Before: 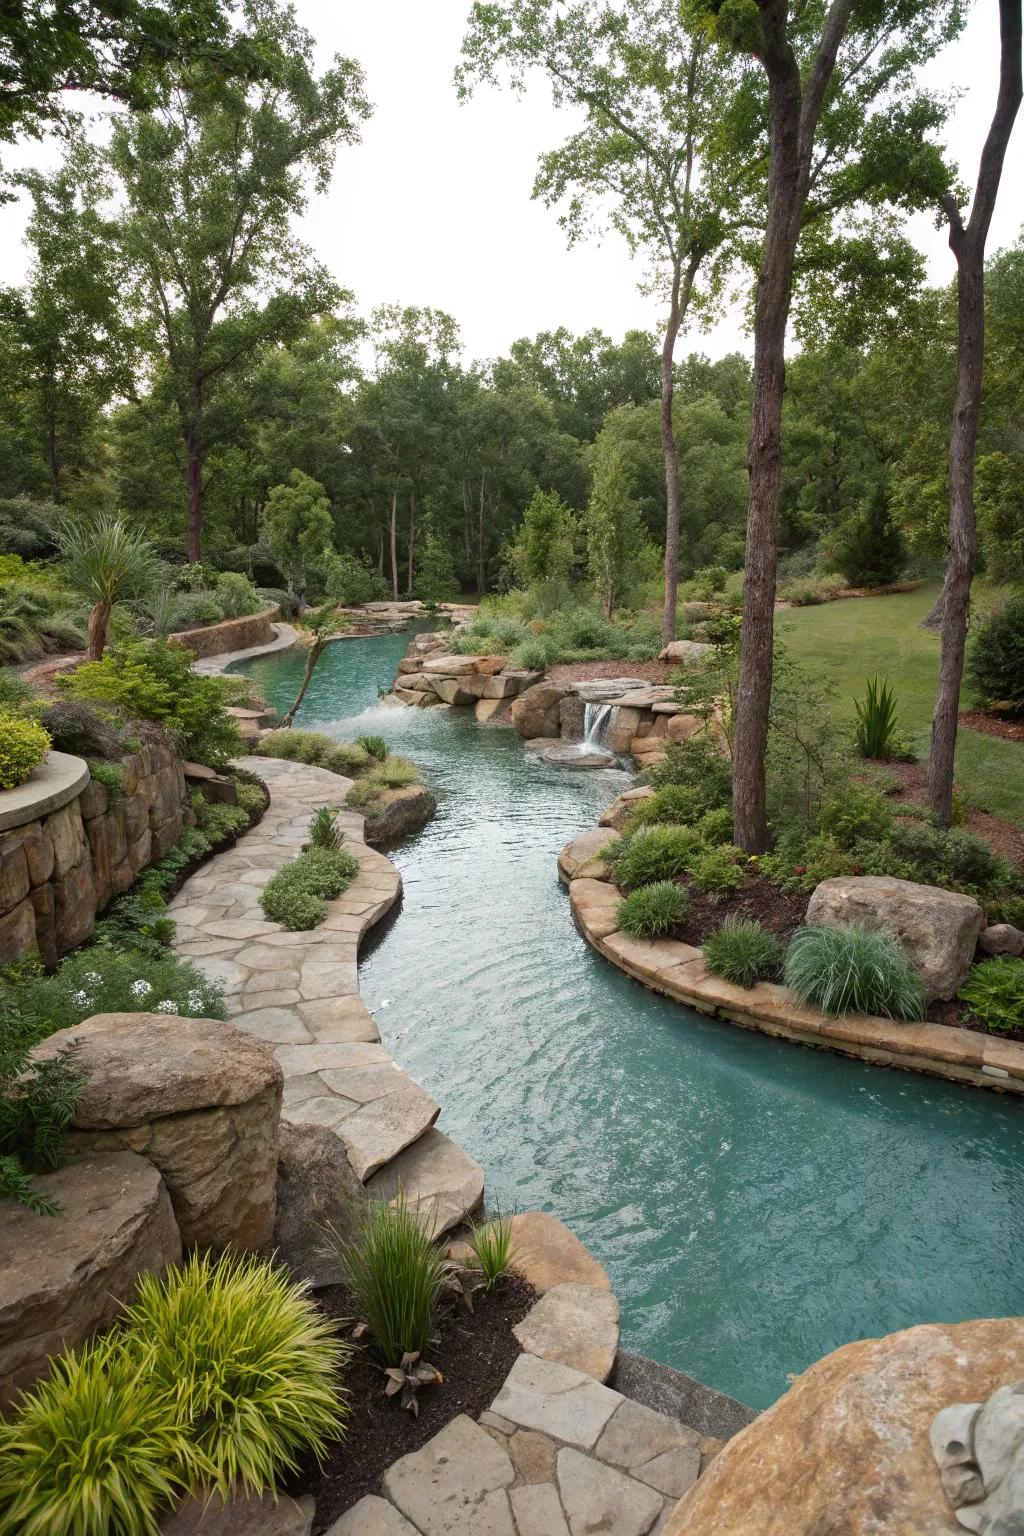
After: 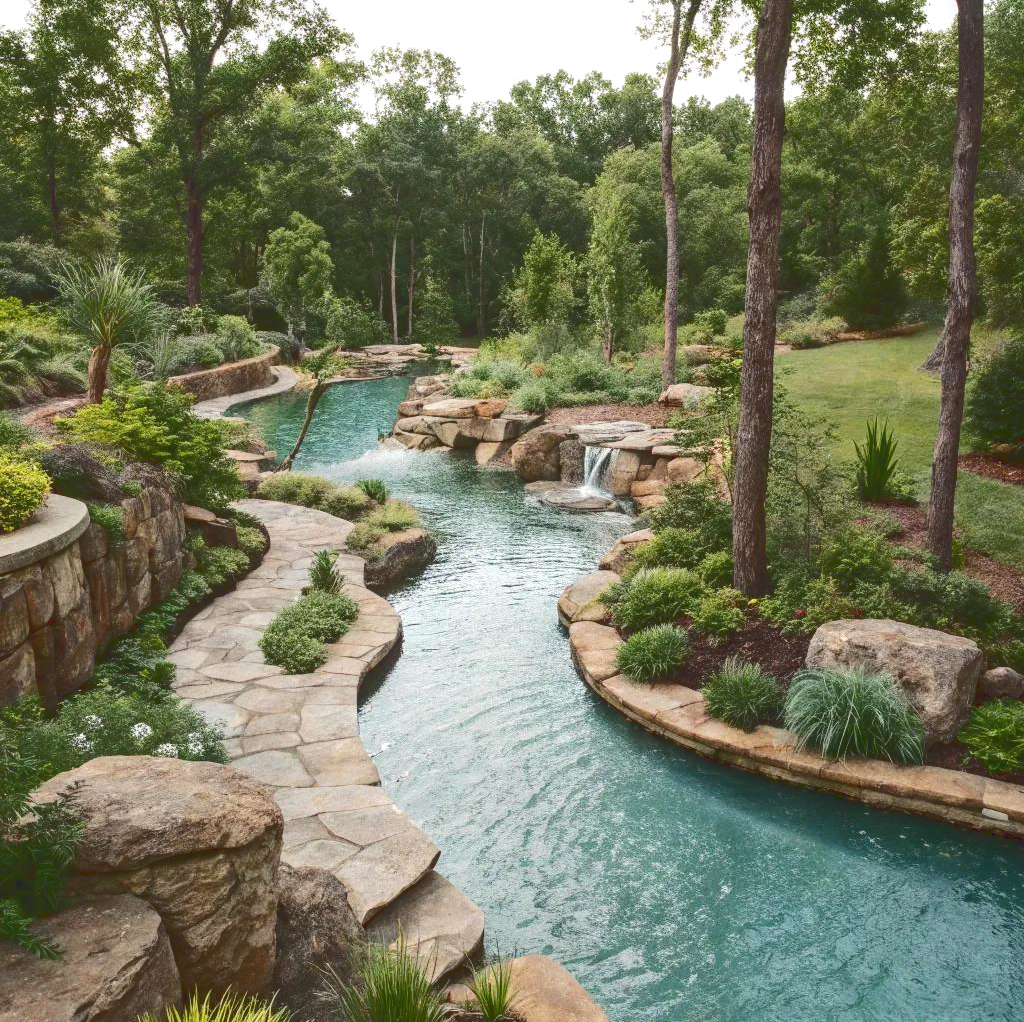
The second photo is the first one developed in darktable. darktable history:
crop: top 16.761%, bottom 16.692%
base curve: curves: ch0 [(0, 0.024) (0.055, 0.065) (0.121, 0.166) (0.236, 0.319) (0.693, 0.726) (1, 1)], preserve colors average RGB
local contrast: detail 130%
